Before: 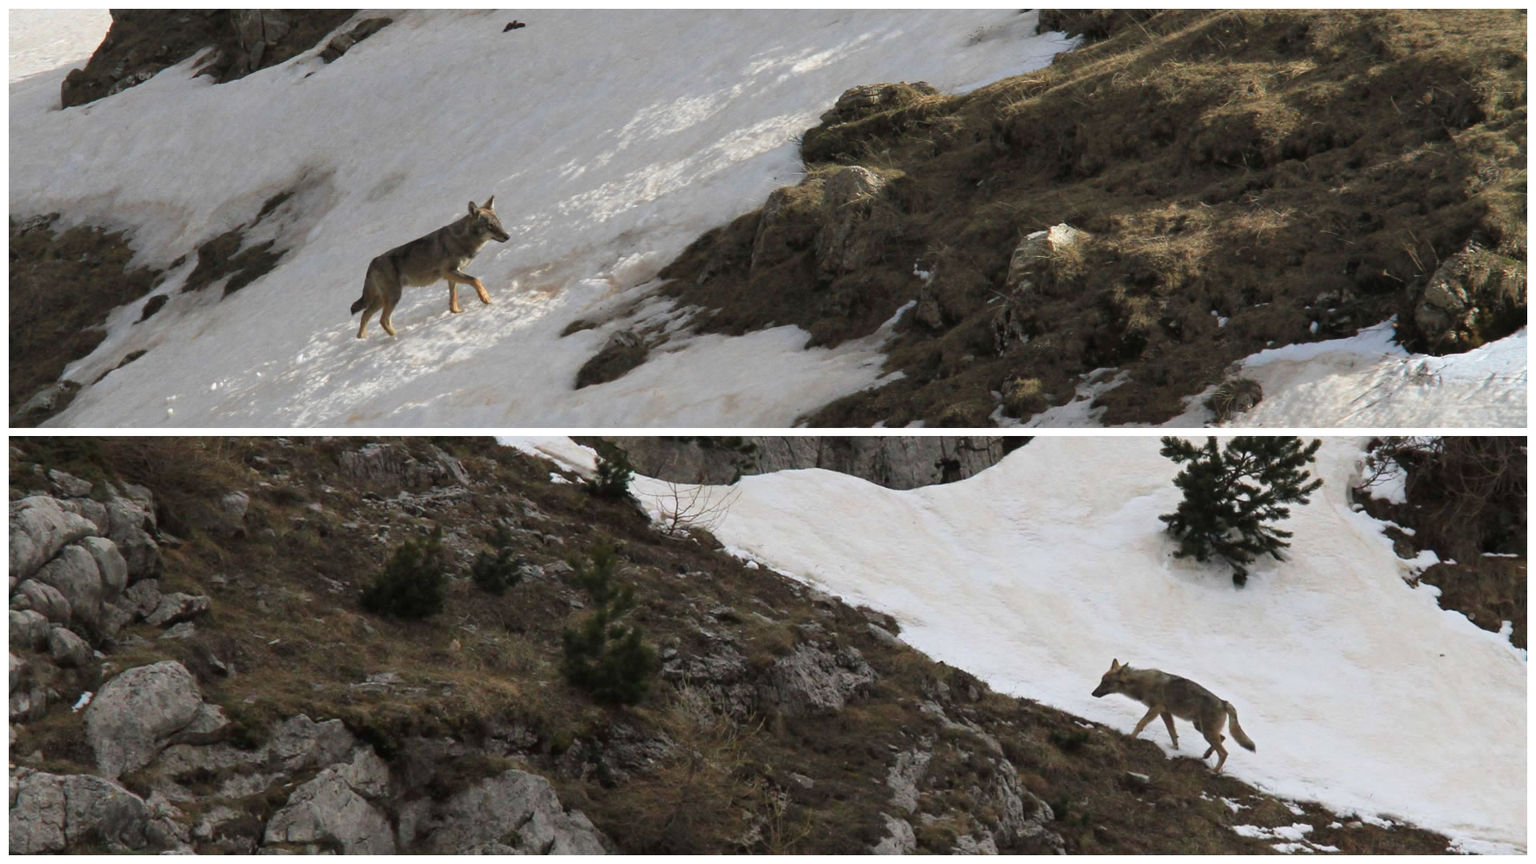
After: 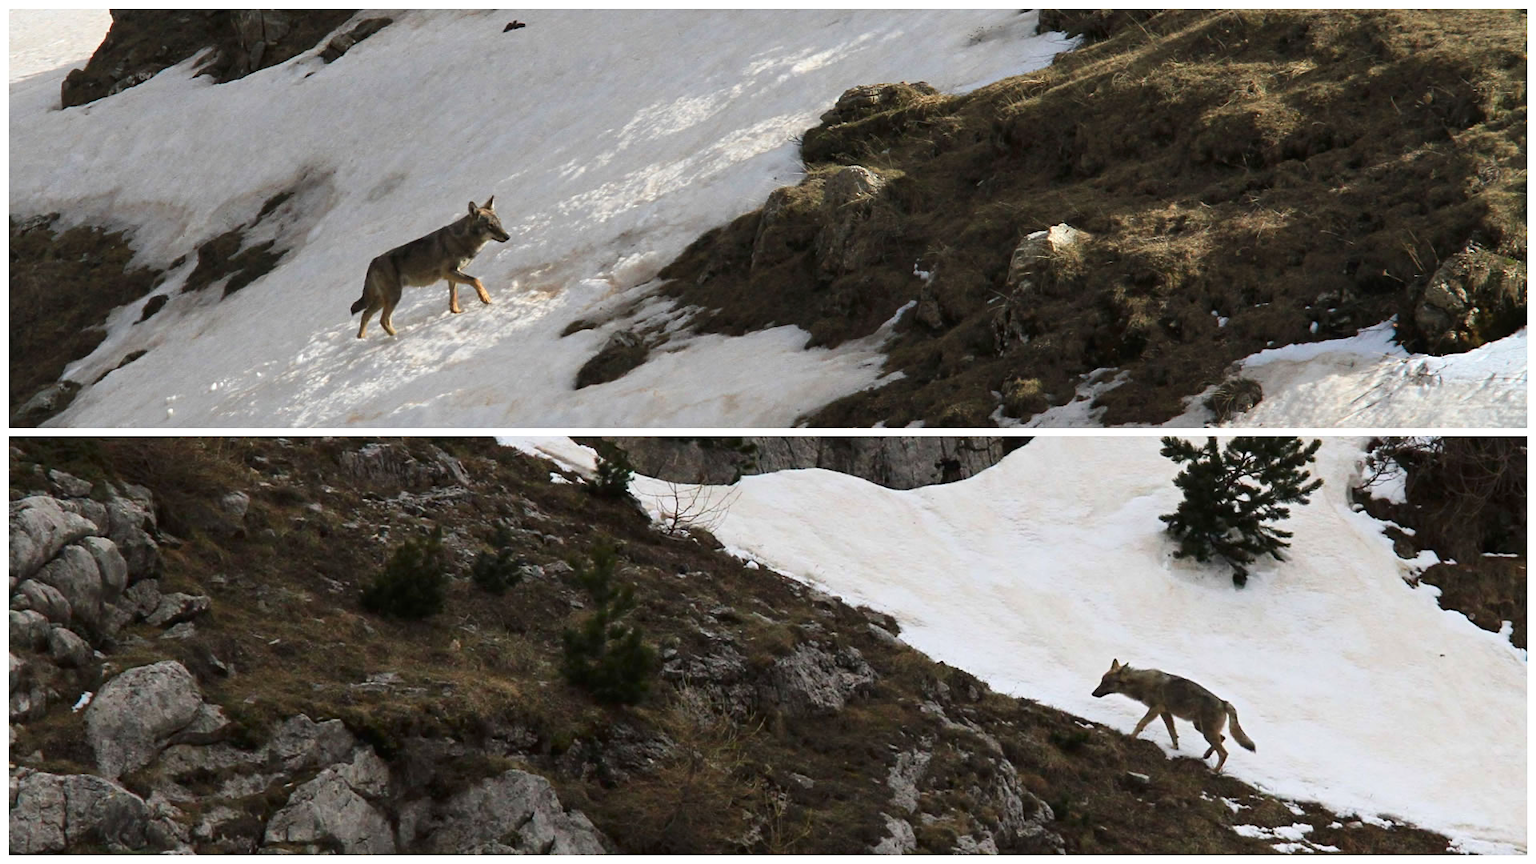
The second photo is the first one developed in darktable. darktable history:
contrast brightness saturation: contrast 0.148, brightness -0.008, saturation 0.101
sharpen: amount 0.2
shadows and highlights: shadows -10.71, white point adjustment 1.42, highlights 8.86
